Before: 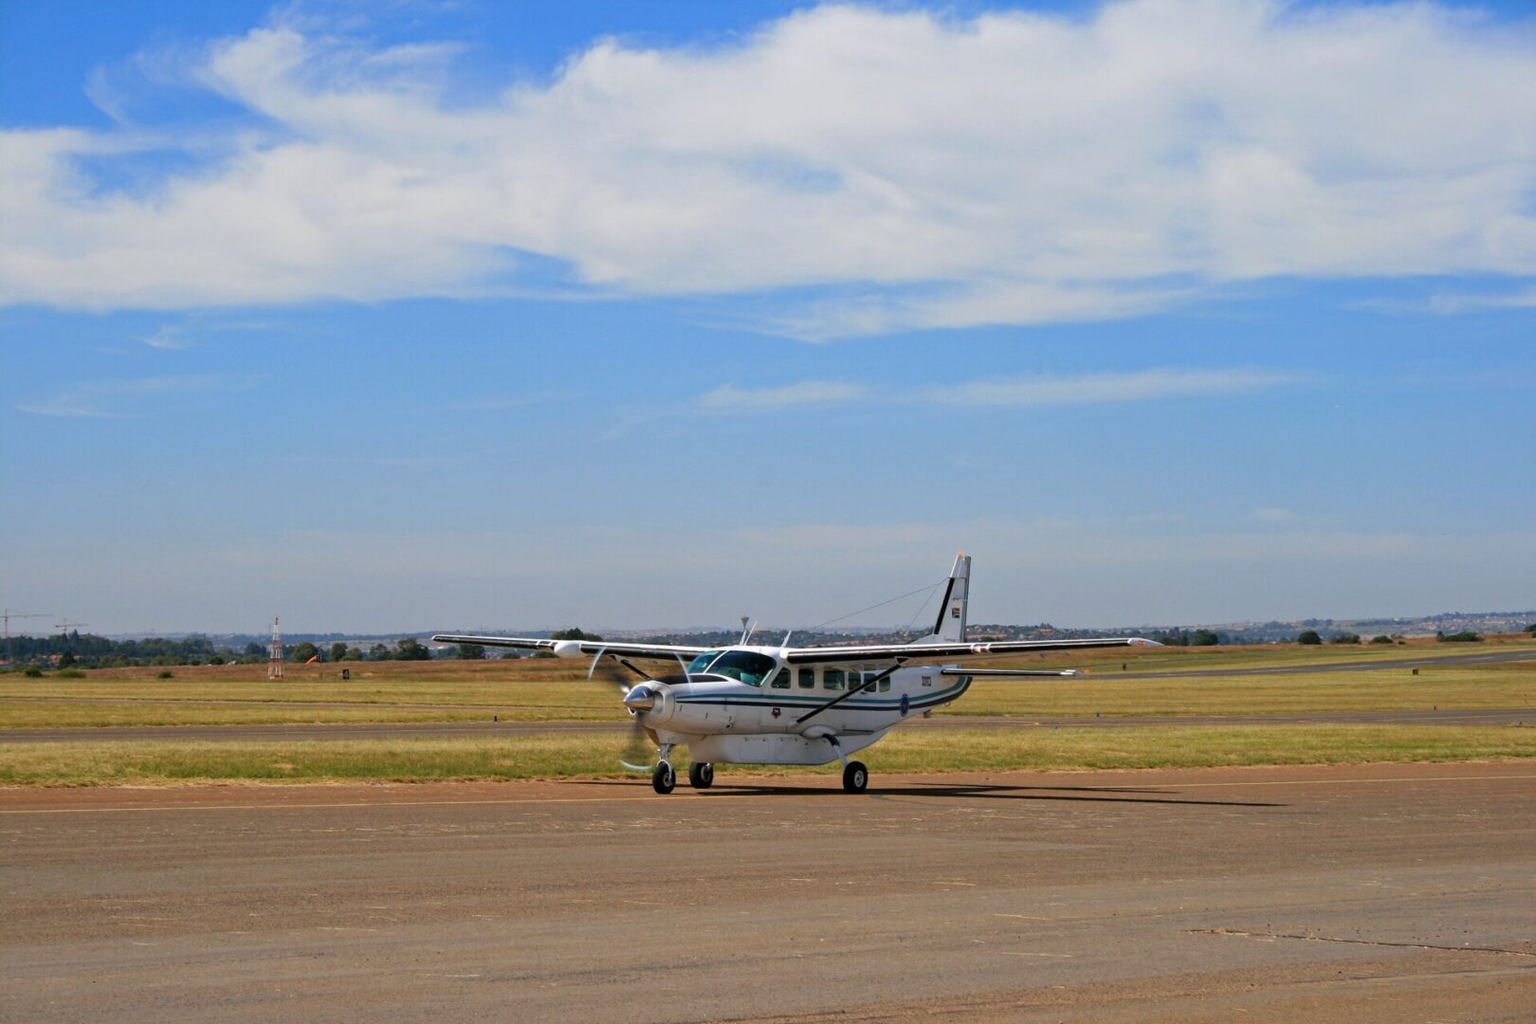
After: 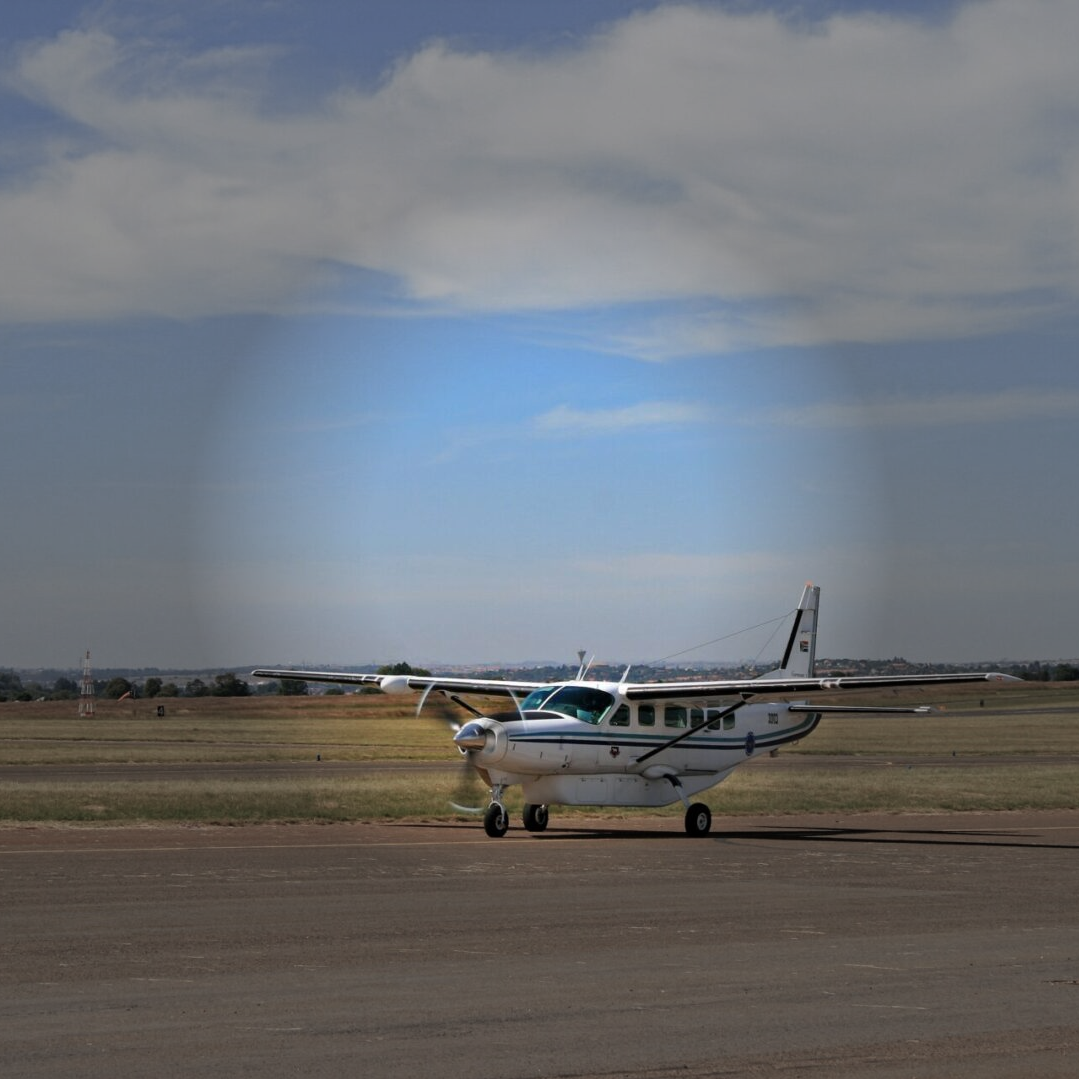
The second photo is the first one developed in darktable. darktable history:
crop and rotate: left 12.648%, right 20.685%
vignetting: fall-off start 31.28%, fall-off radius 34.64%, brightness -0.575
